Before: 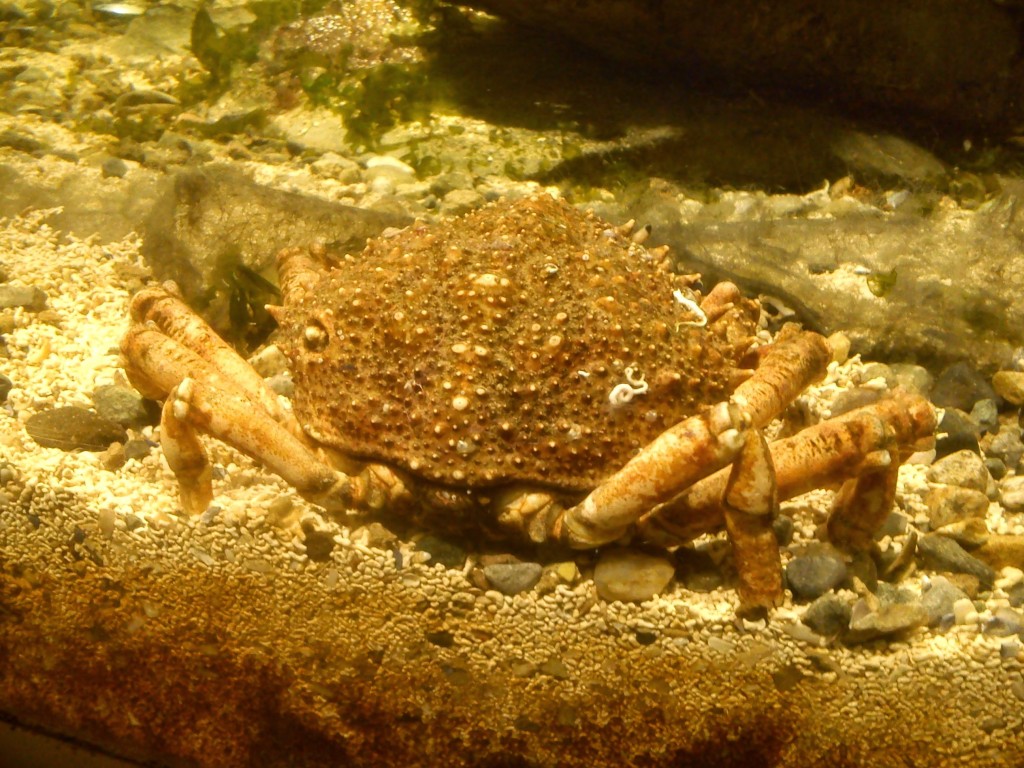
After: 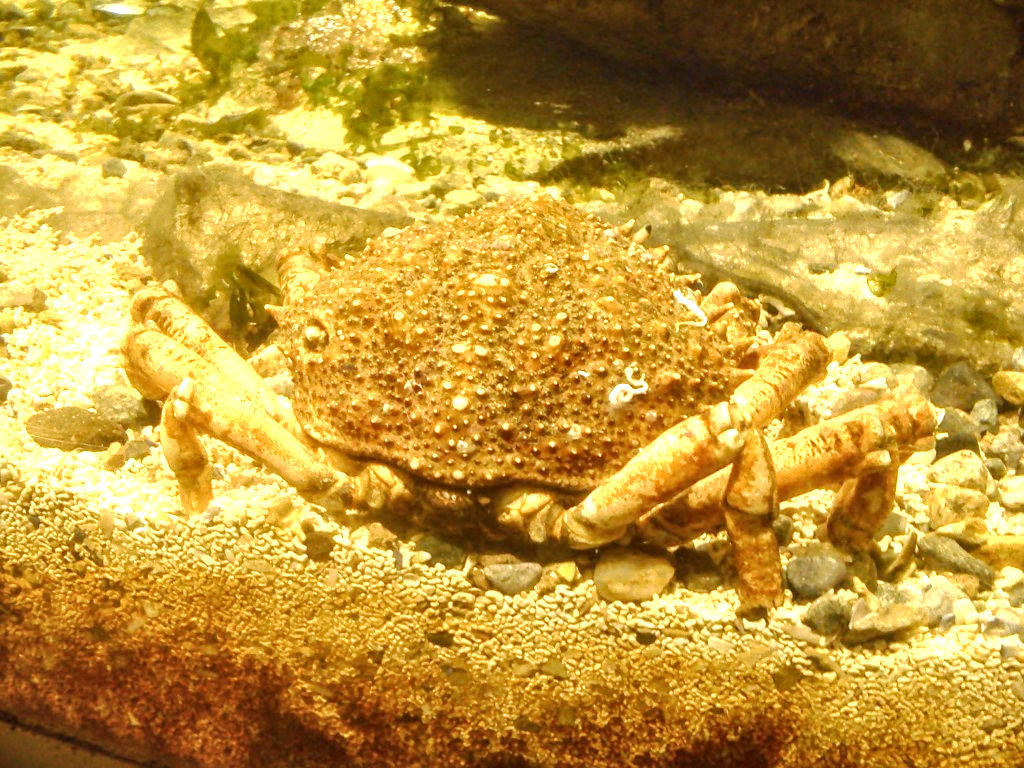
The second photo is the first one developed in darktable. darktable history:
exposure: black level correction 0, exposure 0.95 EV, compensate highlight preservation false
sharpen: amount 0.208
base curve: curves: ch0 [(0, 0) (0.262, 0.32) (0.722, 0.705) (1, 1)], preserve colors none
local contrast: on, module defaults
